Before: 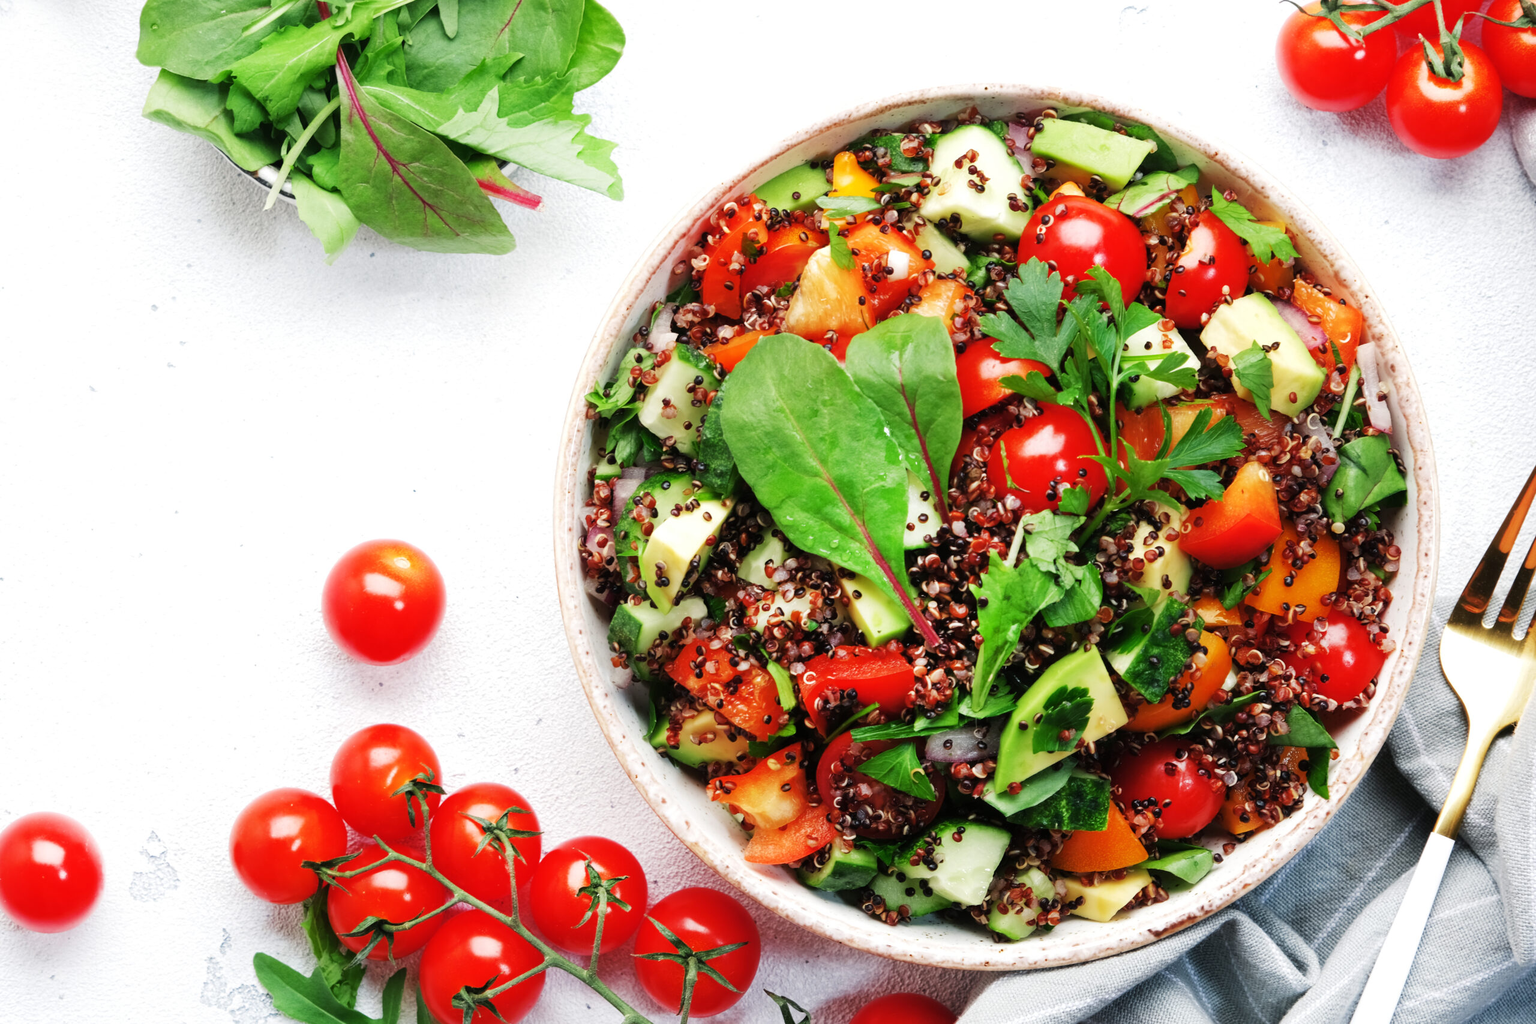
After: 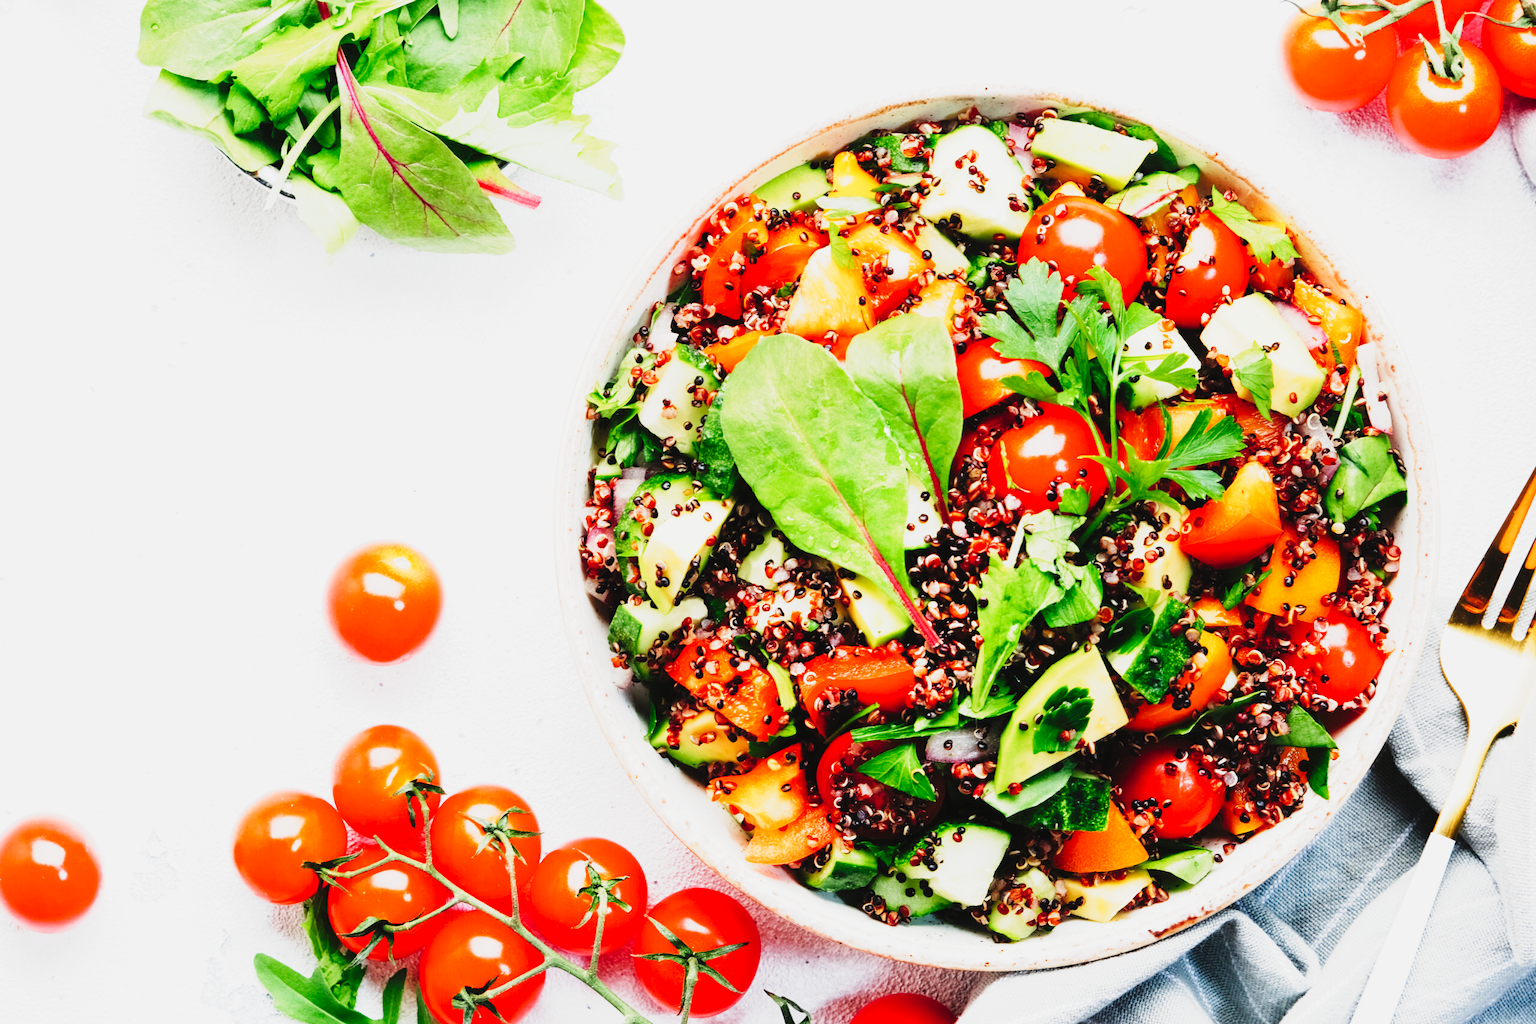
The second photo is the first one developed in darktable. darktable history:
tone curve: curves: ch0 [(0, 0.026) (0.155, 0.133) (0.272, 0.34) (0.434, 0.625) (0.676, 0.871) (0.994, 0.955)], preserve colors none
